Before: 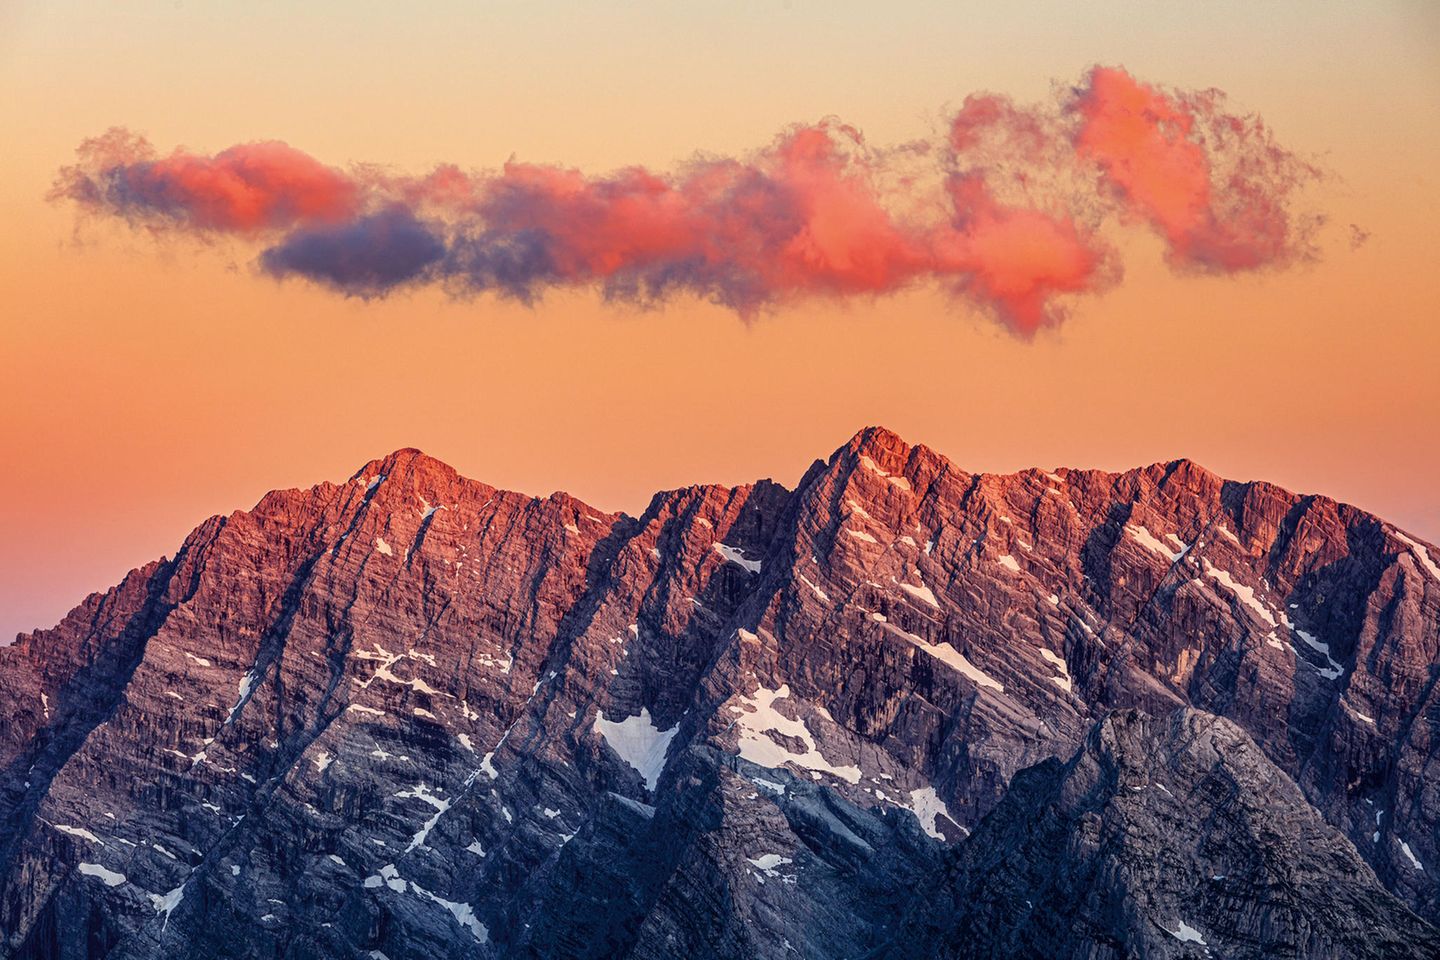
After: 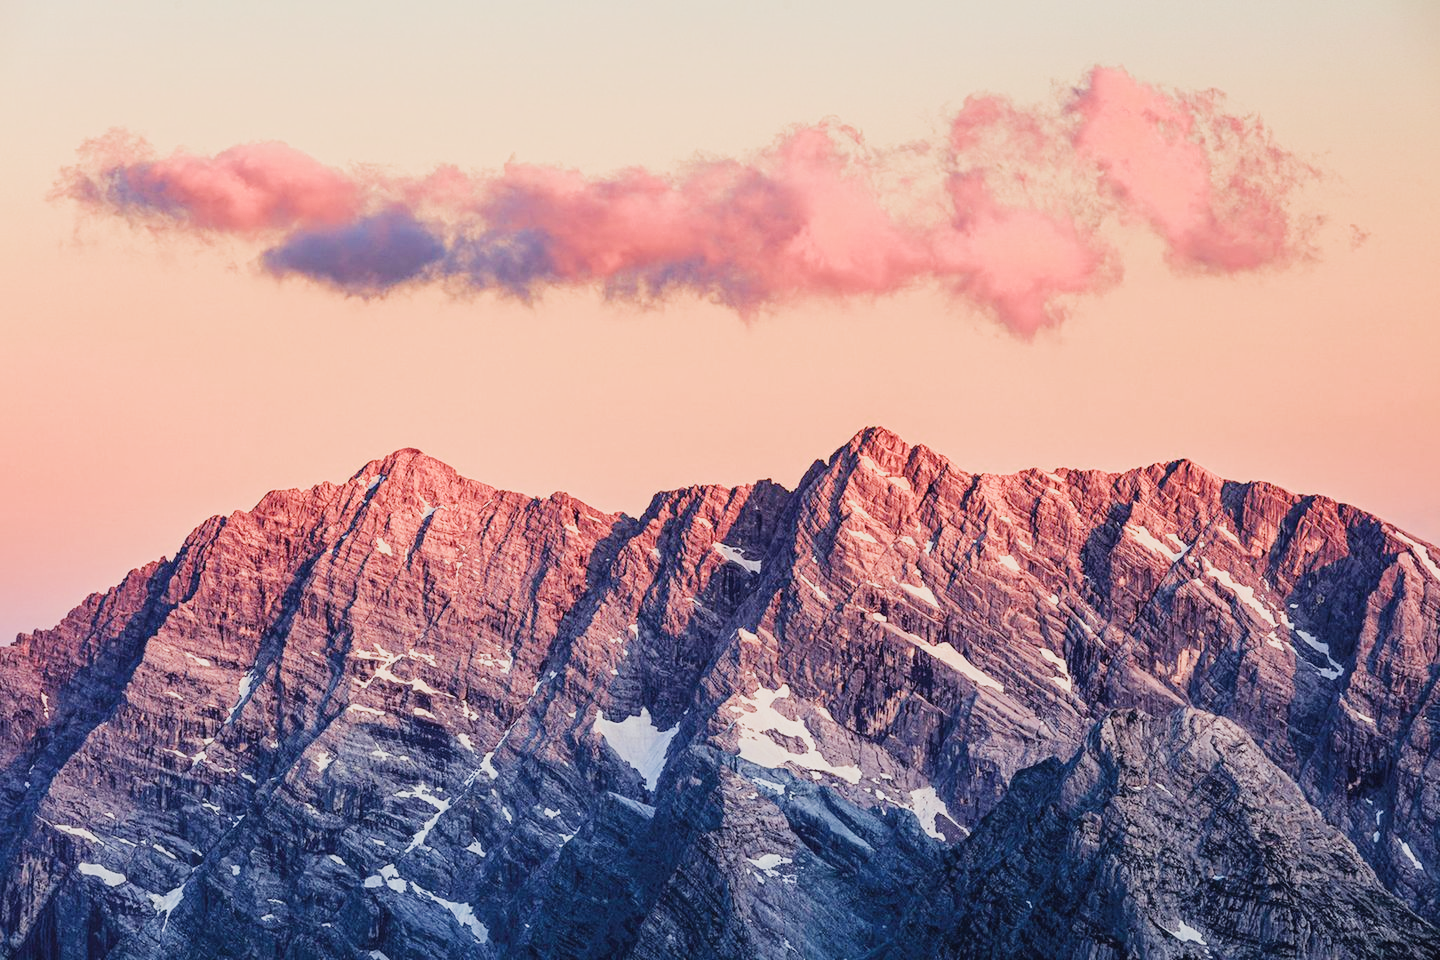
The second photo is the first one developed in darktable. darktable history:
filmic rgb: black relative exposure -7.65 EV, white relative exposure 4.56 EV, hardness 3.61, color science v5 (2021), contrast in shadows safe, contrast in highlights safe
exposure: black level correction 0, exposure 1.097 EV, compensate exposure bias true, compensate highlight preservation false
